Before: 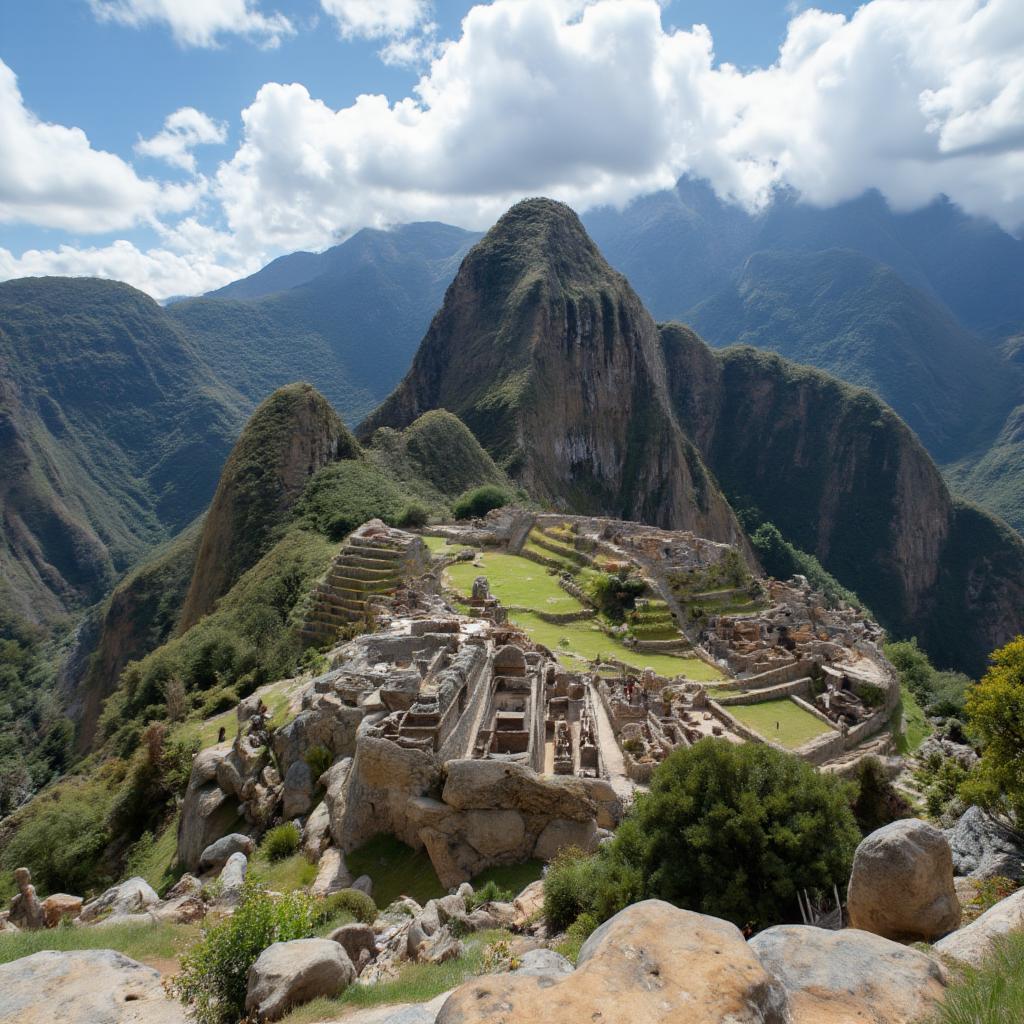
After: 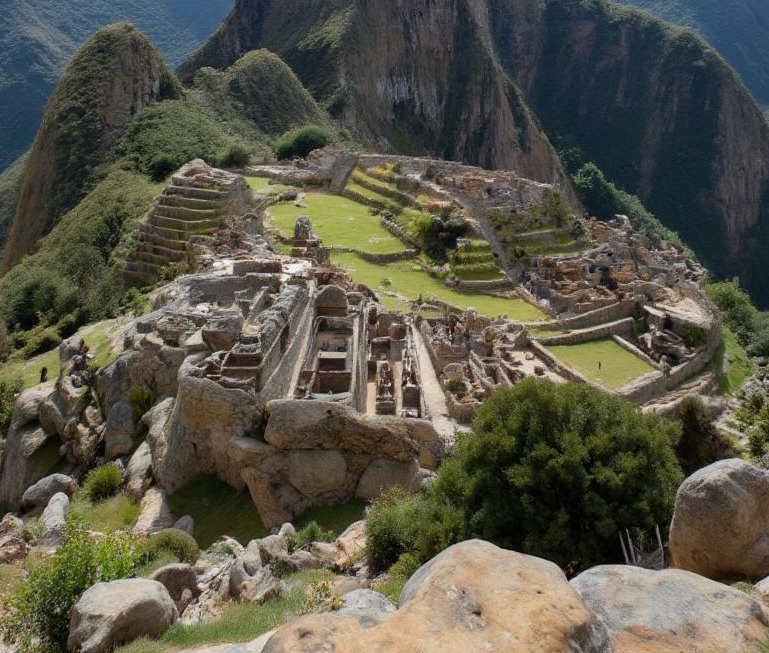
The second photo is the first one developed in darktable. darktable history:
crop and rotate: left 17.433%, top 35.216%, right 7.427%, bottom 0.988%
